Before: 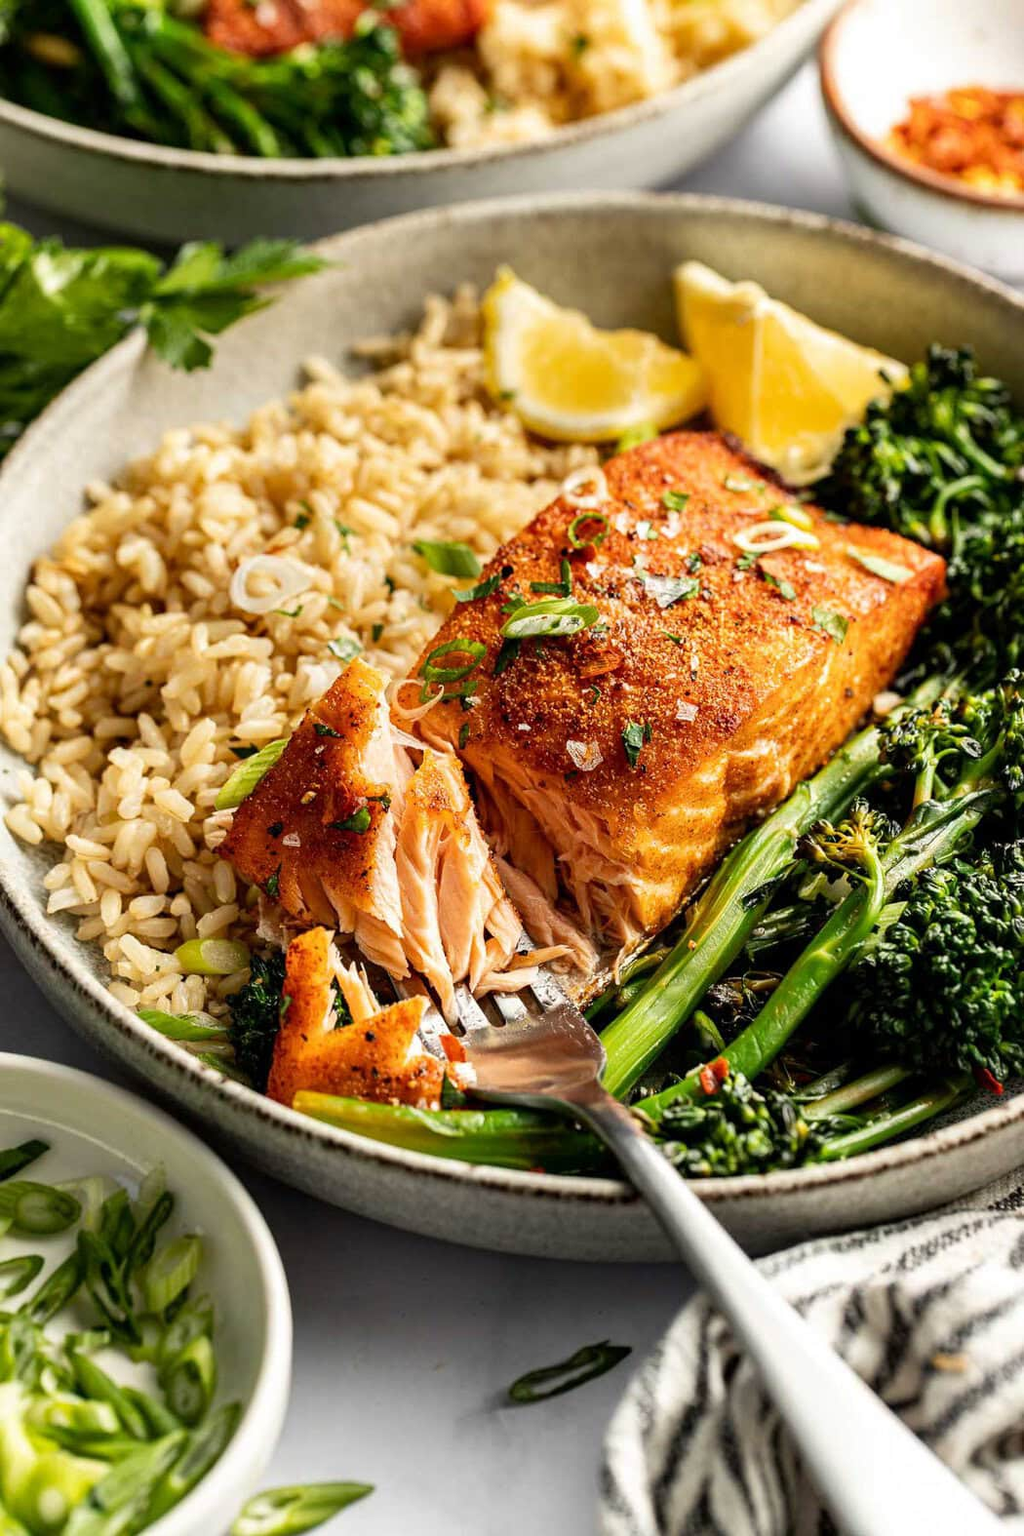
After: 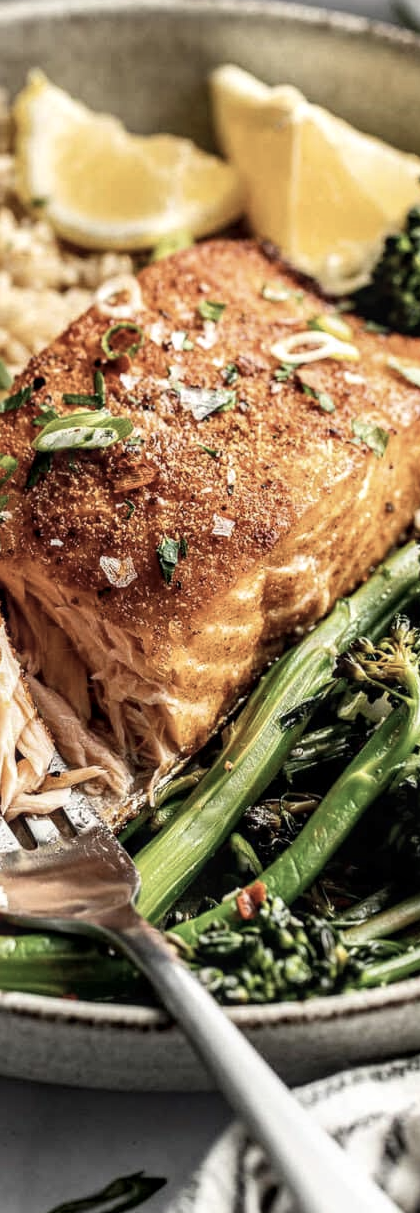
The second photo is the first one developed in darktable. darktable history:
local contrast: on, module defaults
crop: left 45.879%, top 12.945%, right 14.104%, bottom 10.031%
contrast brightness saturation: contrast 0.102, saturation -0.378
